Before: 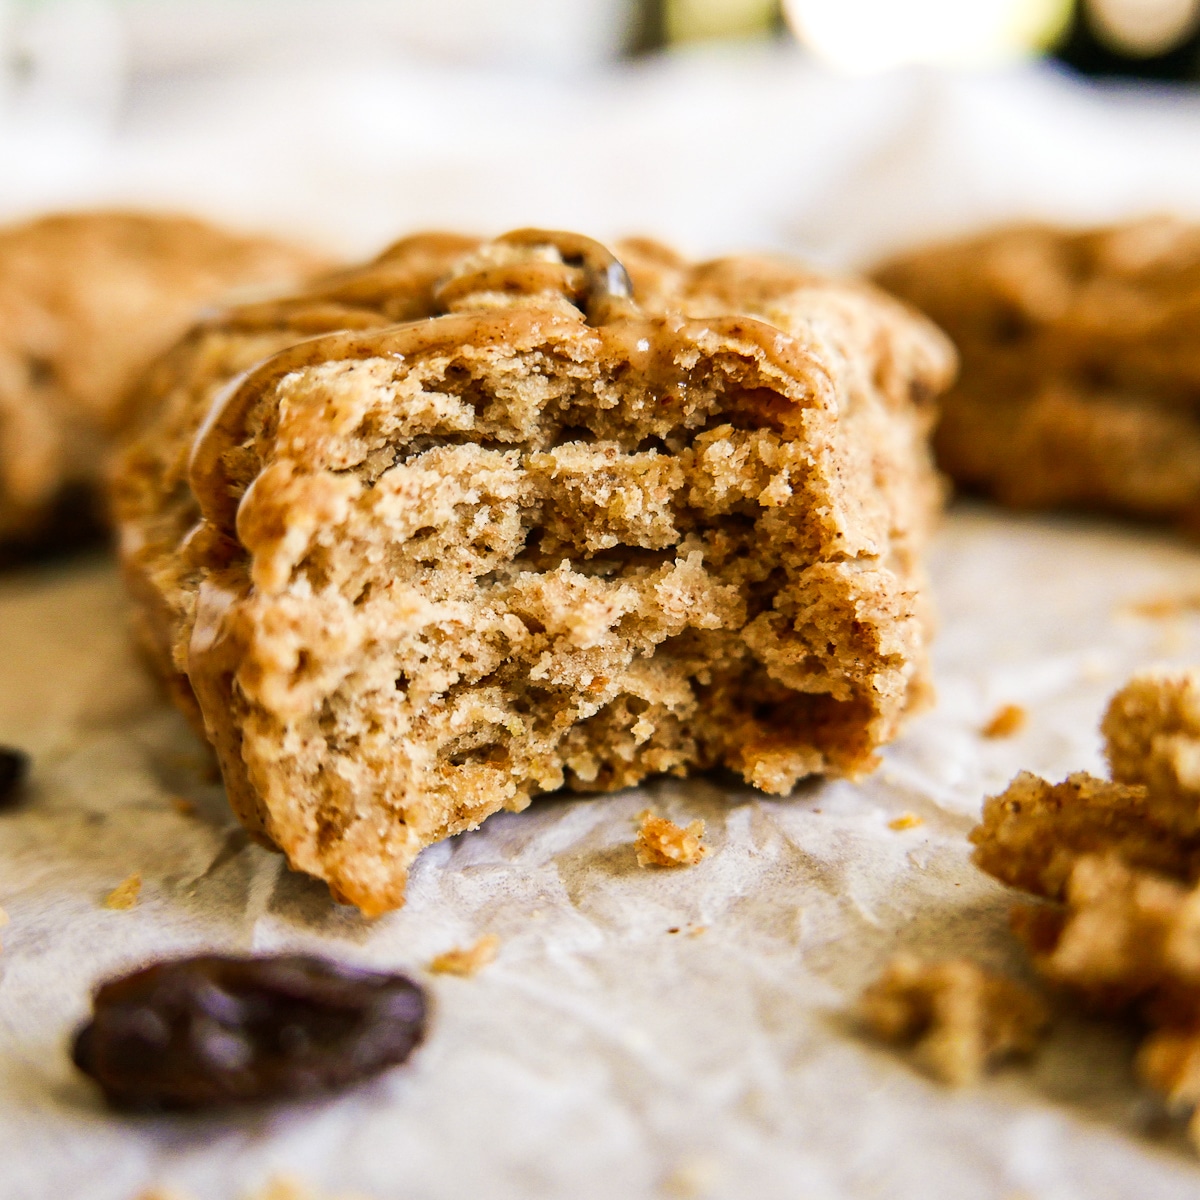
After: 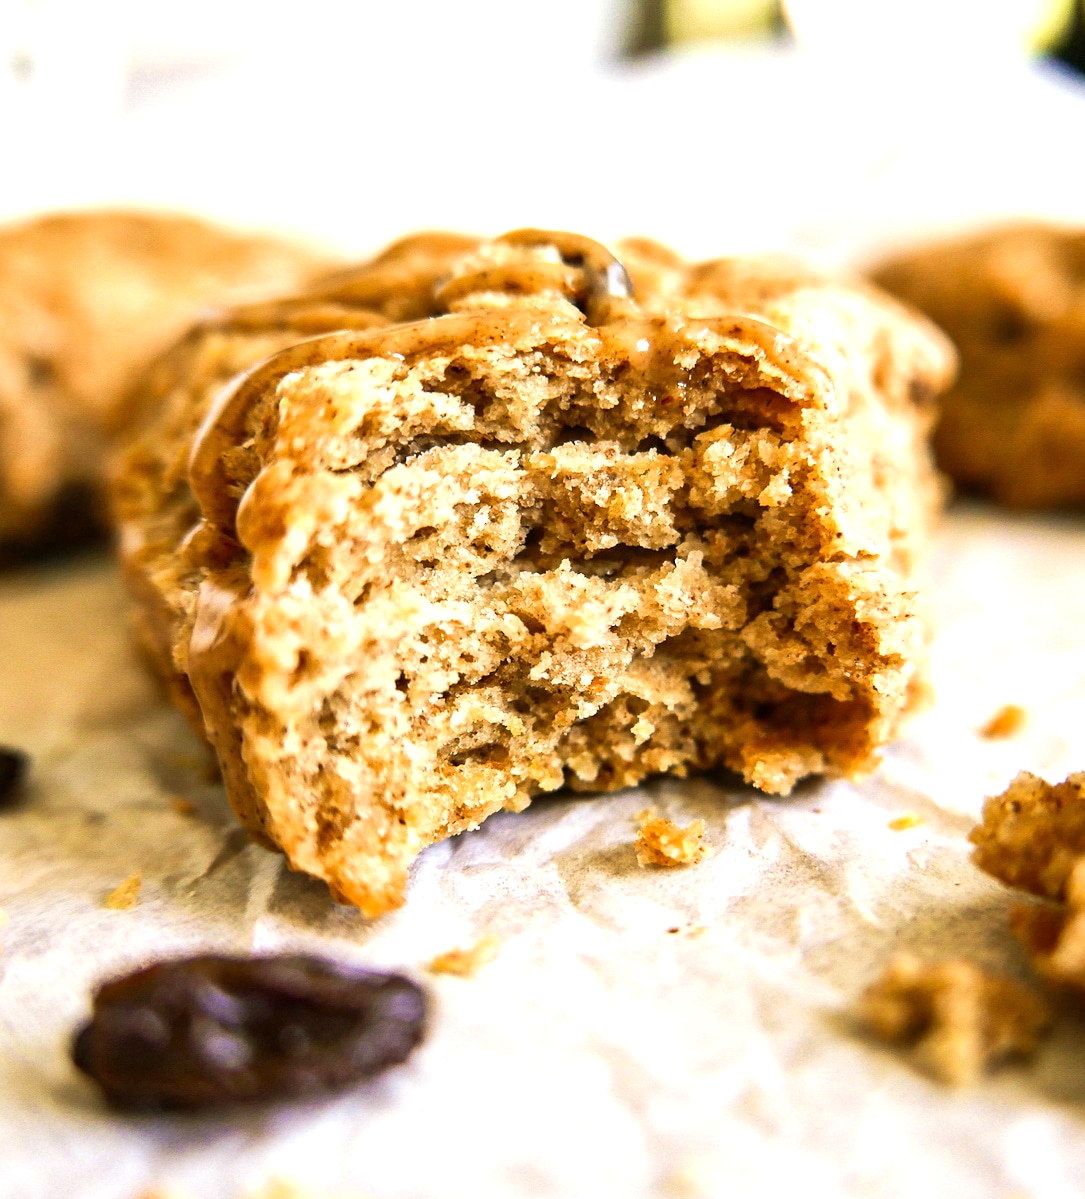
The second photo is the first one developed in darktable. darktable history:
exposure: exposure 0.6 EV, compensate highlight preservation false
crop: right 9.509%, bottom 0.031%
